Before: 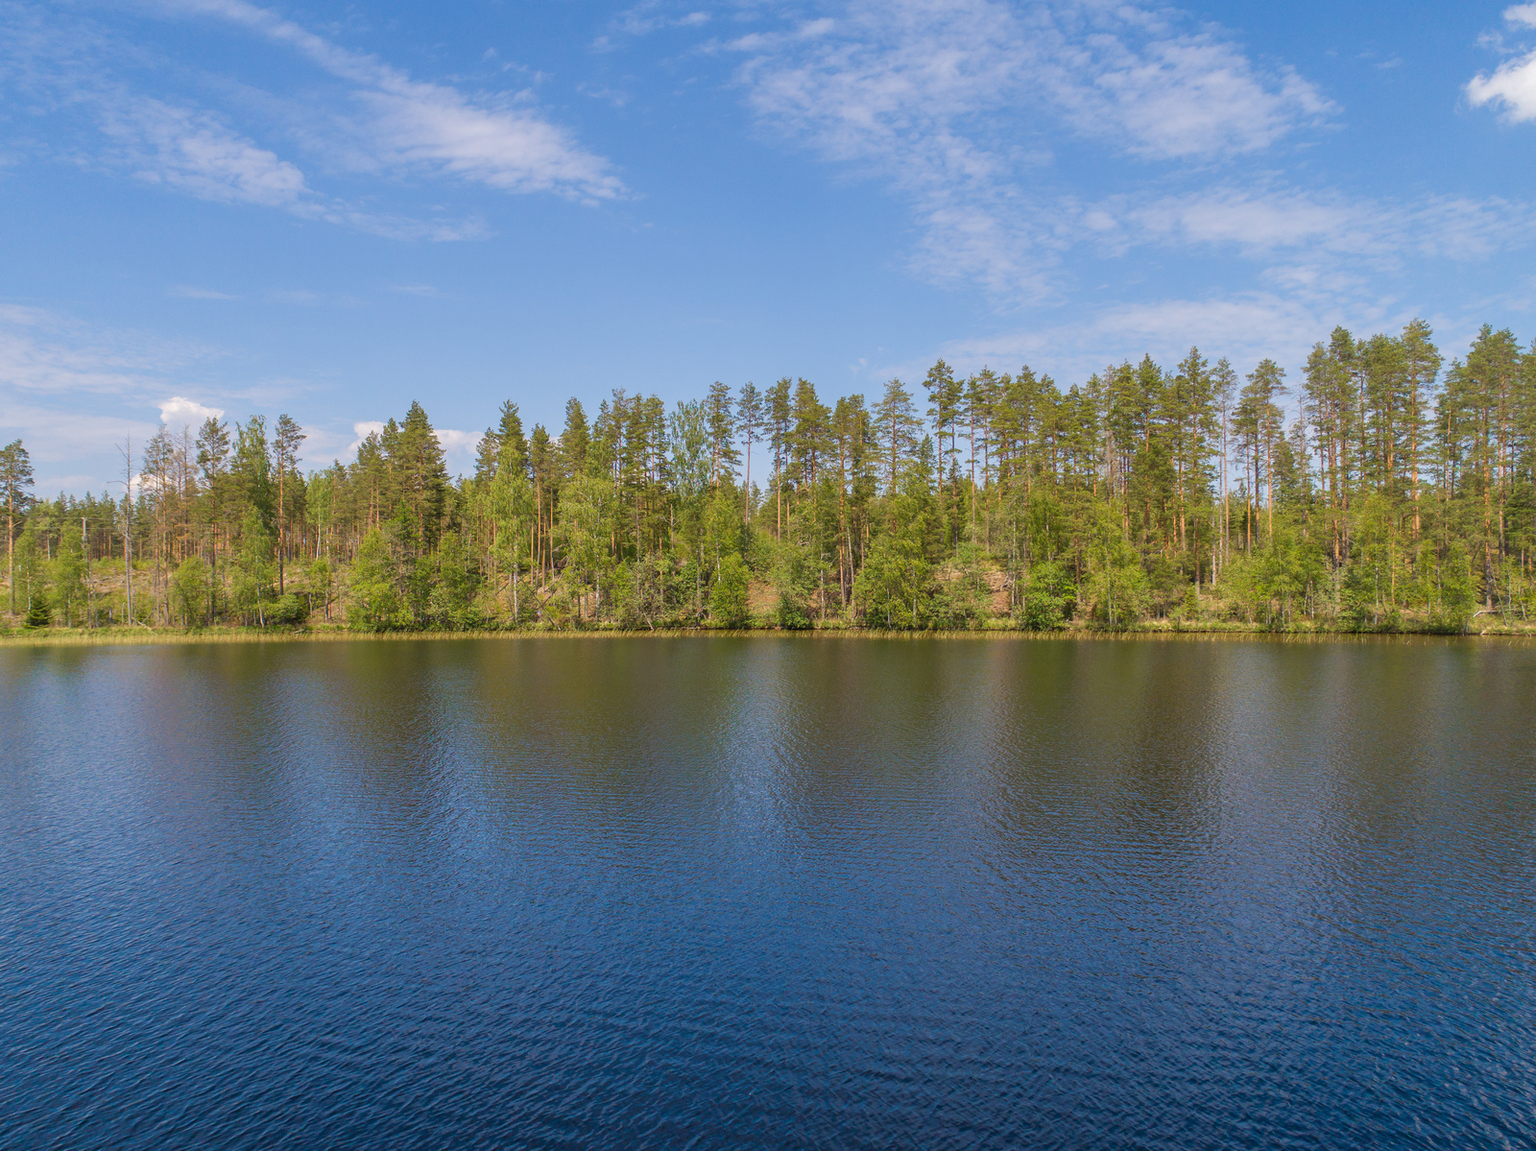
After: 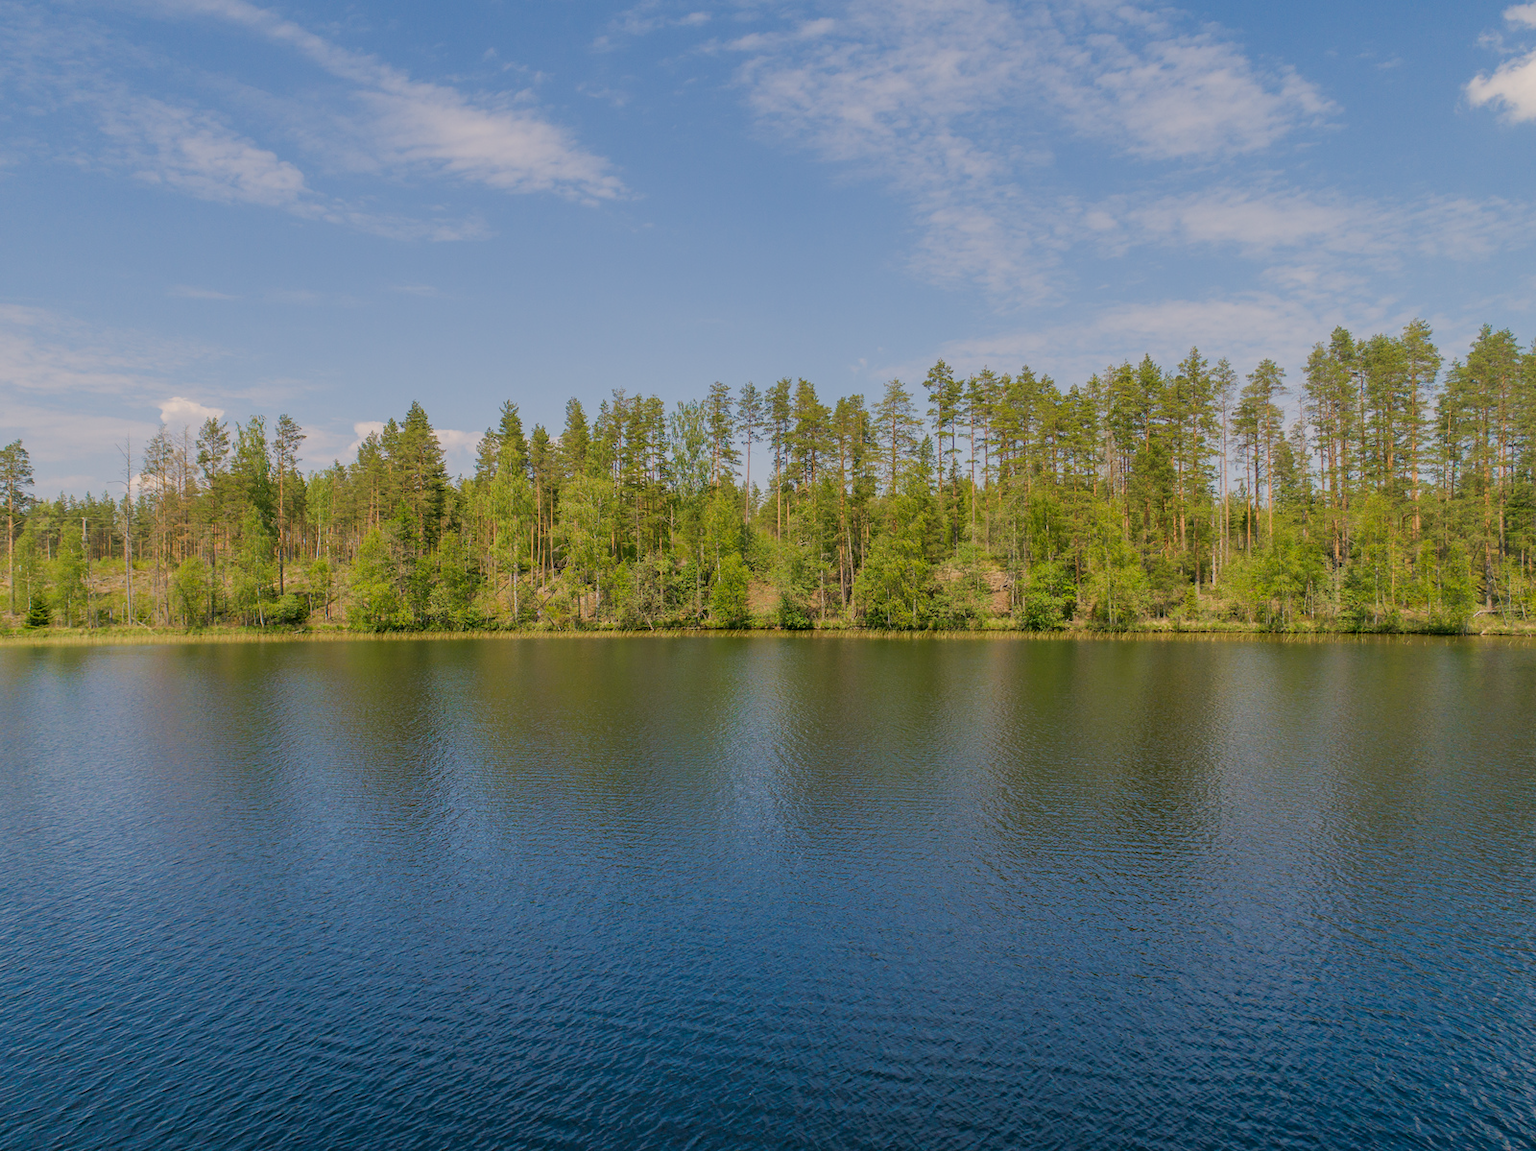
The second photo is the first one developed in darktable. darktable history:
filmic rgb: black relative exposure -8.02 EV, white relative exposure 4.05 EV, threshold 3.03 EV, hardness 4.14, contrast 0.93, enable highlight reconstruction true
color correction: highlights a* 4.48, highlights b* 4.95, shadows a* -7.35, shadows b* 4.56
